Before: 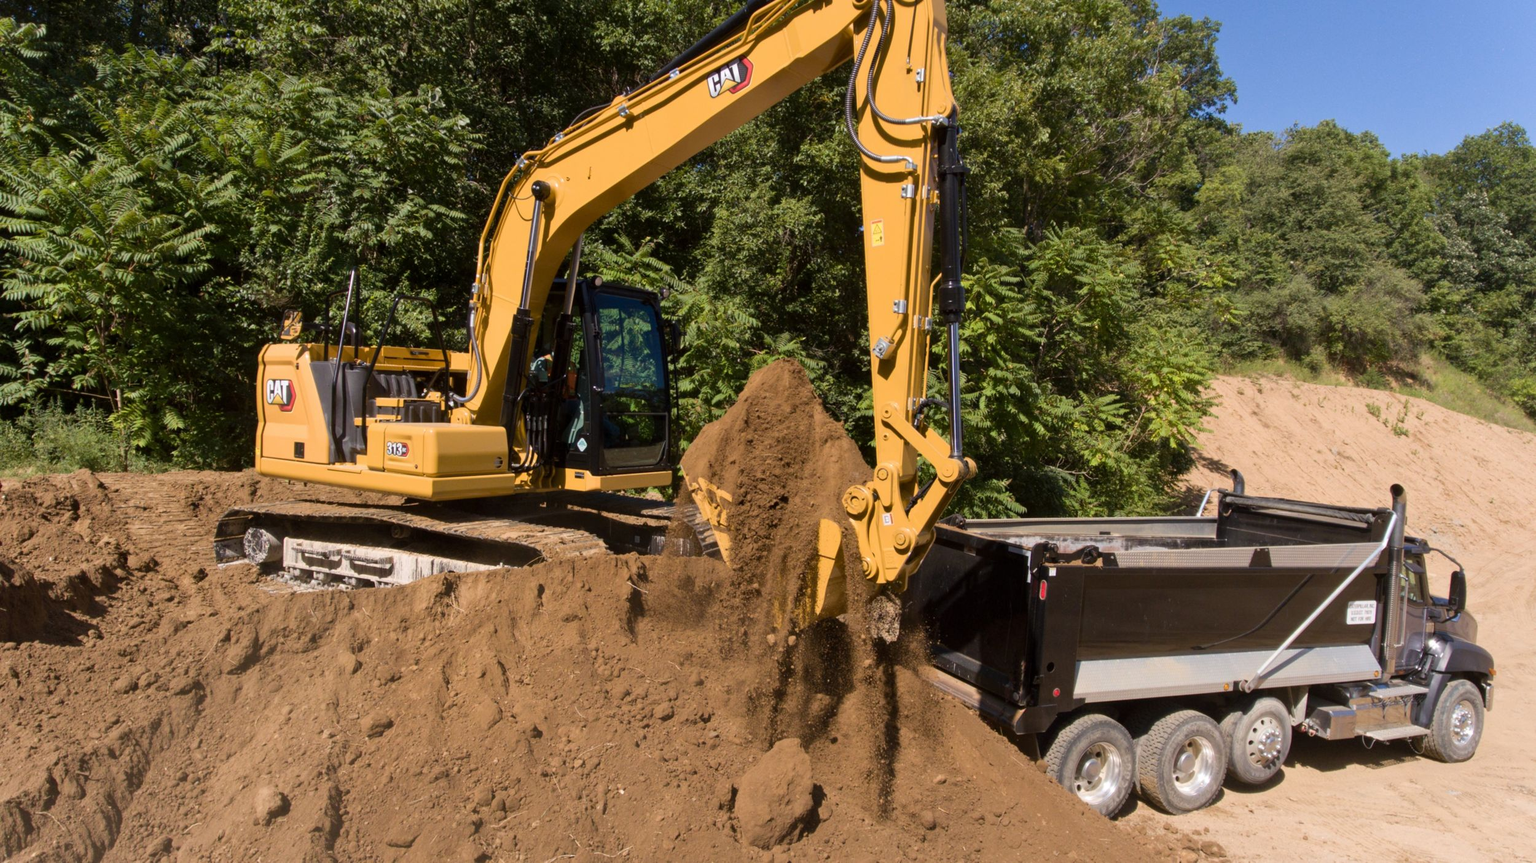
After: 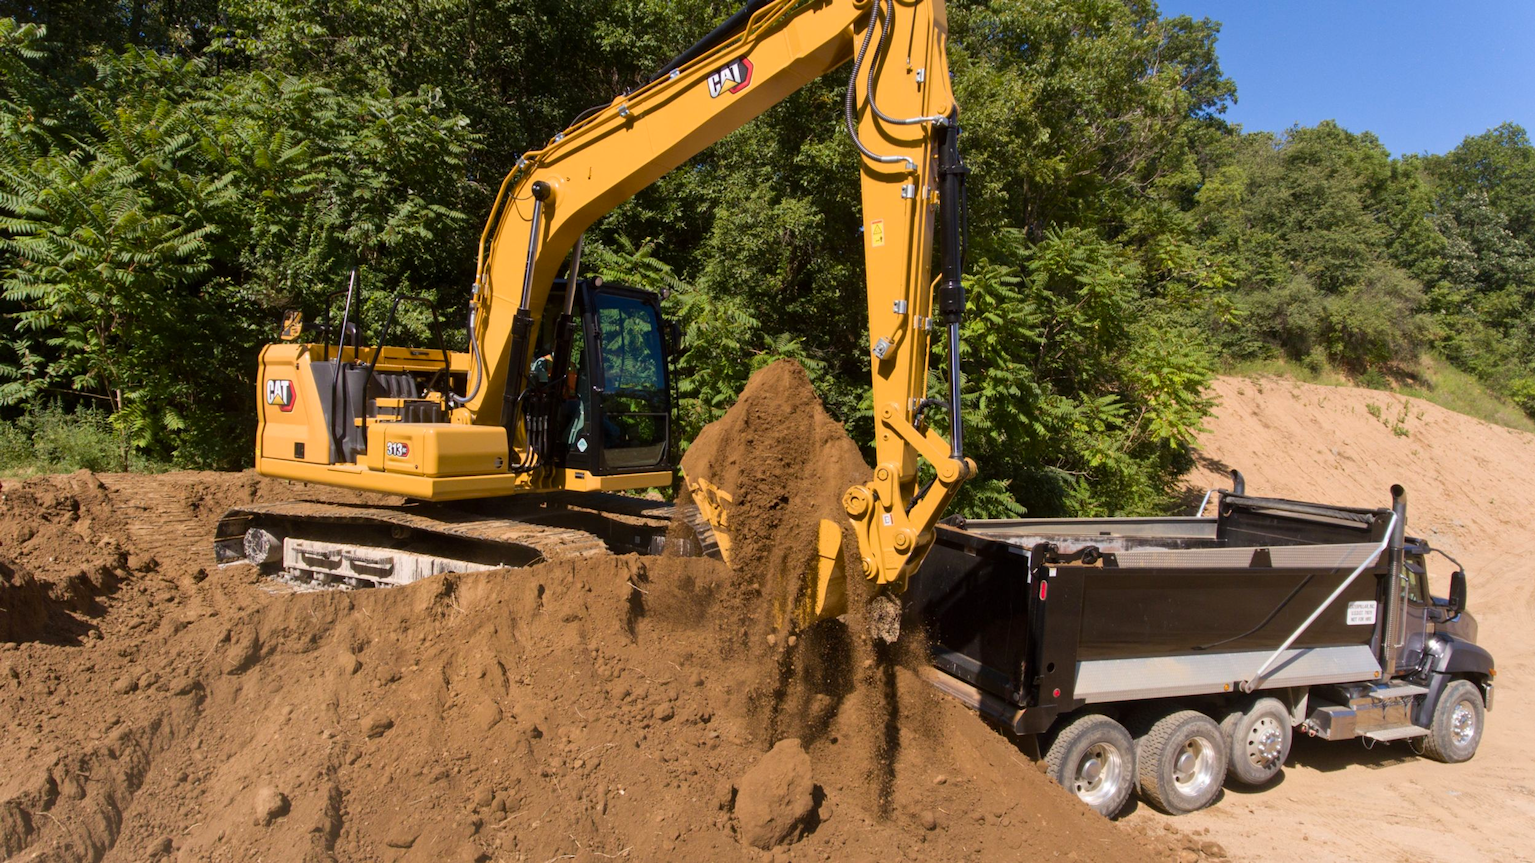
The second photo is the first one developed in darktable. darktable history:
contrast brightness saturation: saturation 0.129
